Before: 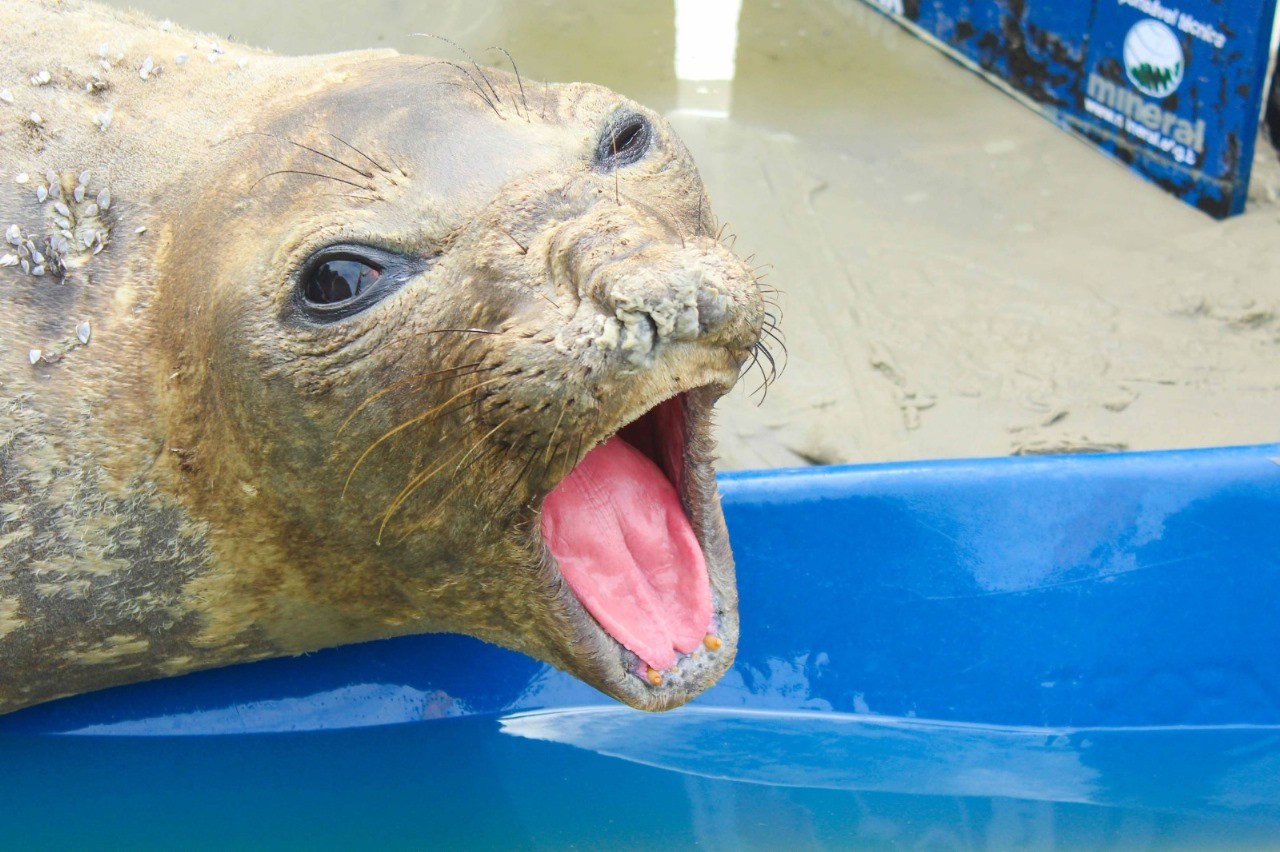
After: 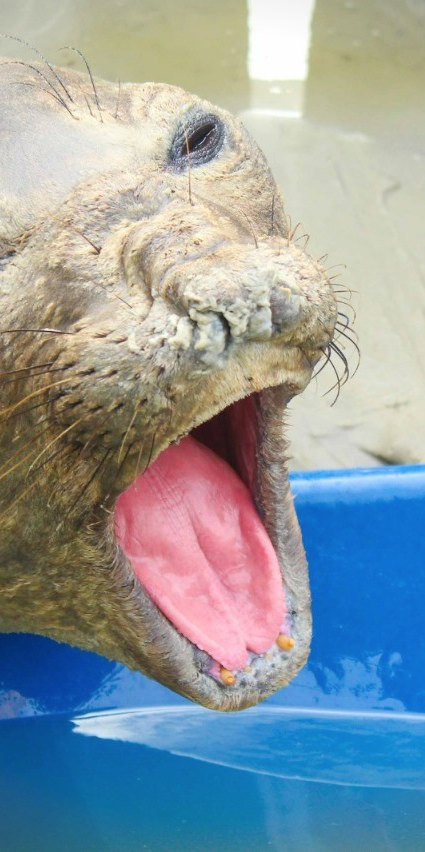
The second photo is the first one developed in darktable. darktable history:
vignetting: fall-off start 92.6%, brightness -0.52, saturation -0.51, center (-0.012, 0)
color balance rgb: linear chroma grading › global chroma 1.5%, linear chroma grading › mid-tones -1%, perceptual saturation grading › global saturation -3%, perceptual saturation grading › shadows -2%
crop: left 33.36%, right 33.36%
